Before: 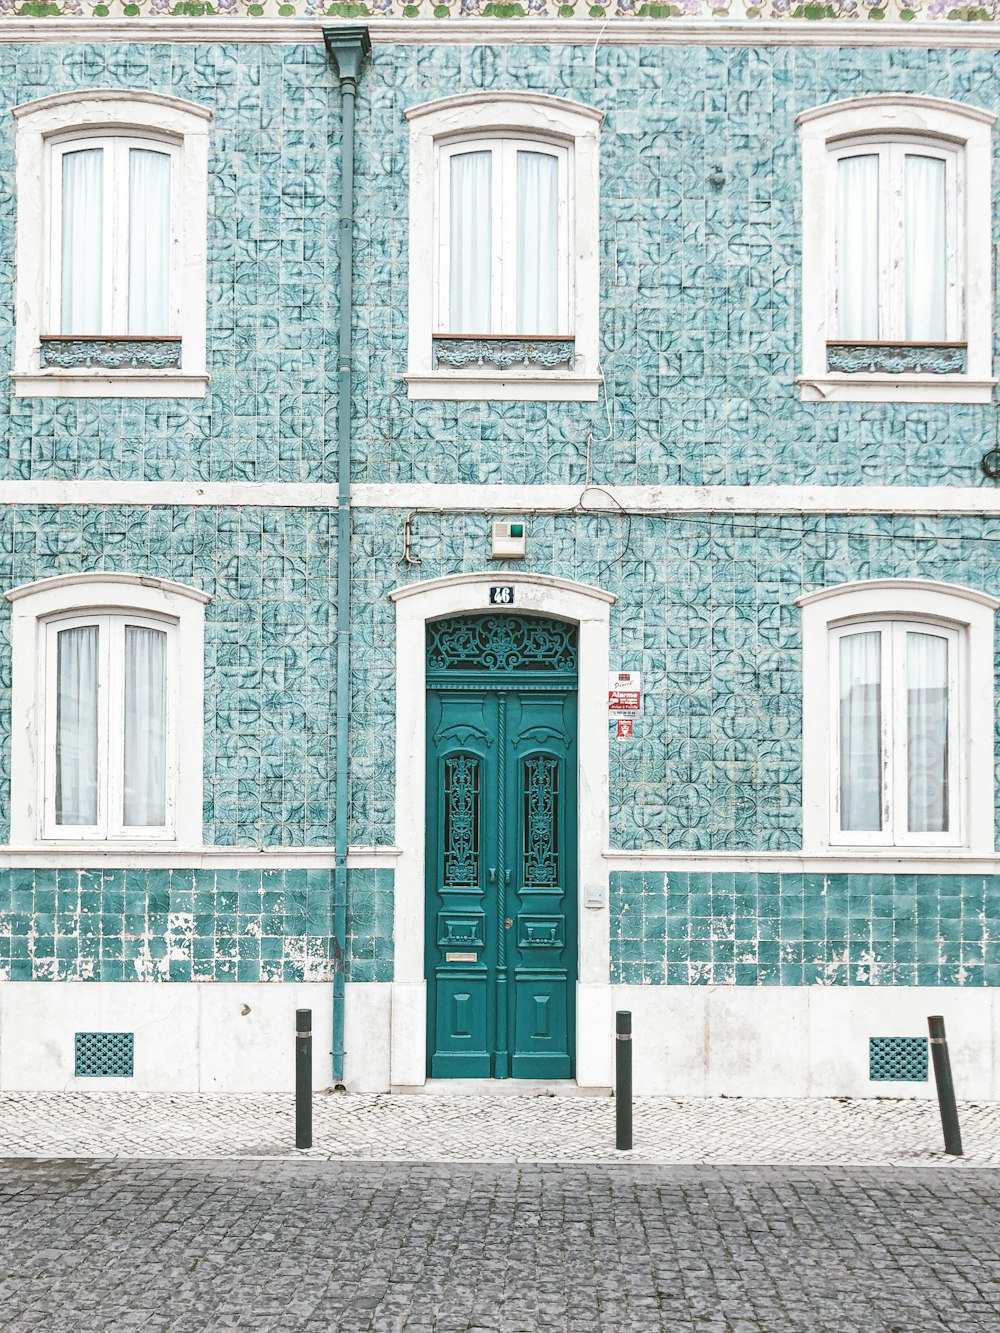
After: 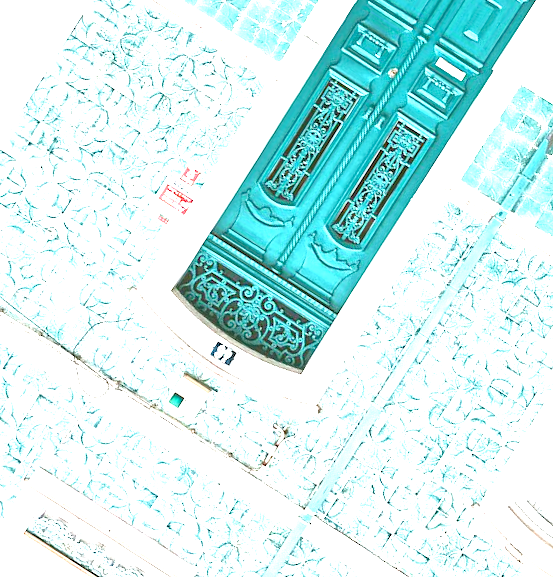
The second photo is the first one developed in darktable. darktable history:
exposure: exposure 2.001 EV, compensate exposure bias true, compensate highlight preservation false
crop and rotate: angle 147.75°, left 9.171%, top 15.64%, right 4.571%, bottom 16.945%
color balance rgb: perceptual saturation grading › global saturation 20%, perceptual saturation grading › highlights -25.592%, perceptual saturation grading › shadows 24.714%, global vibrance 15.3%
